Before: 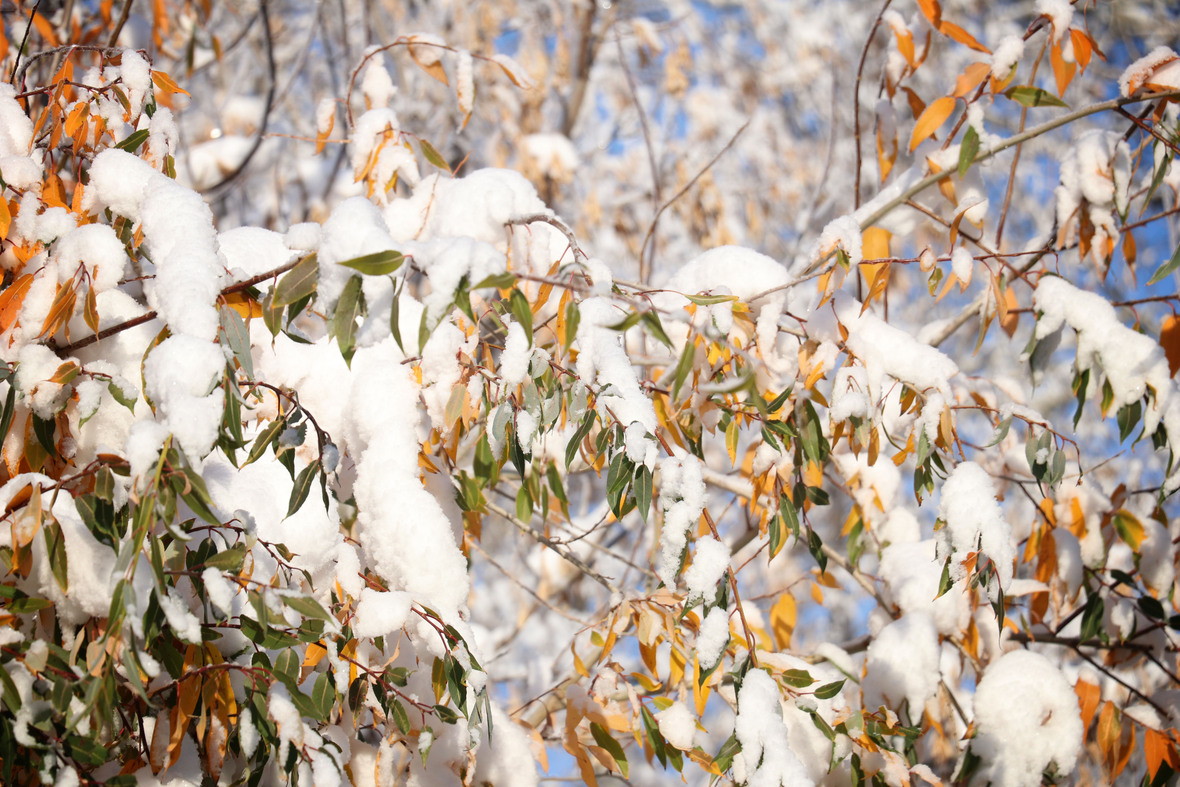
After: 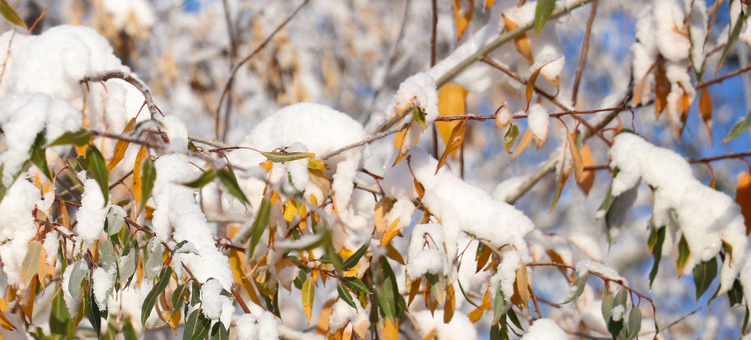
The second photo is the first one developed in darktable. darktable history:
shadows and highlights: low approximation 0.01, soften with gaussian
crop: left 36.005%, top 18.293%, right 0.31%, bottom 38.444%
